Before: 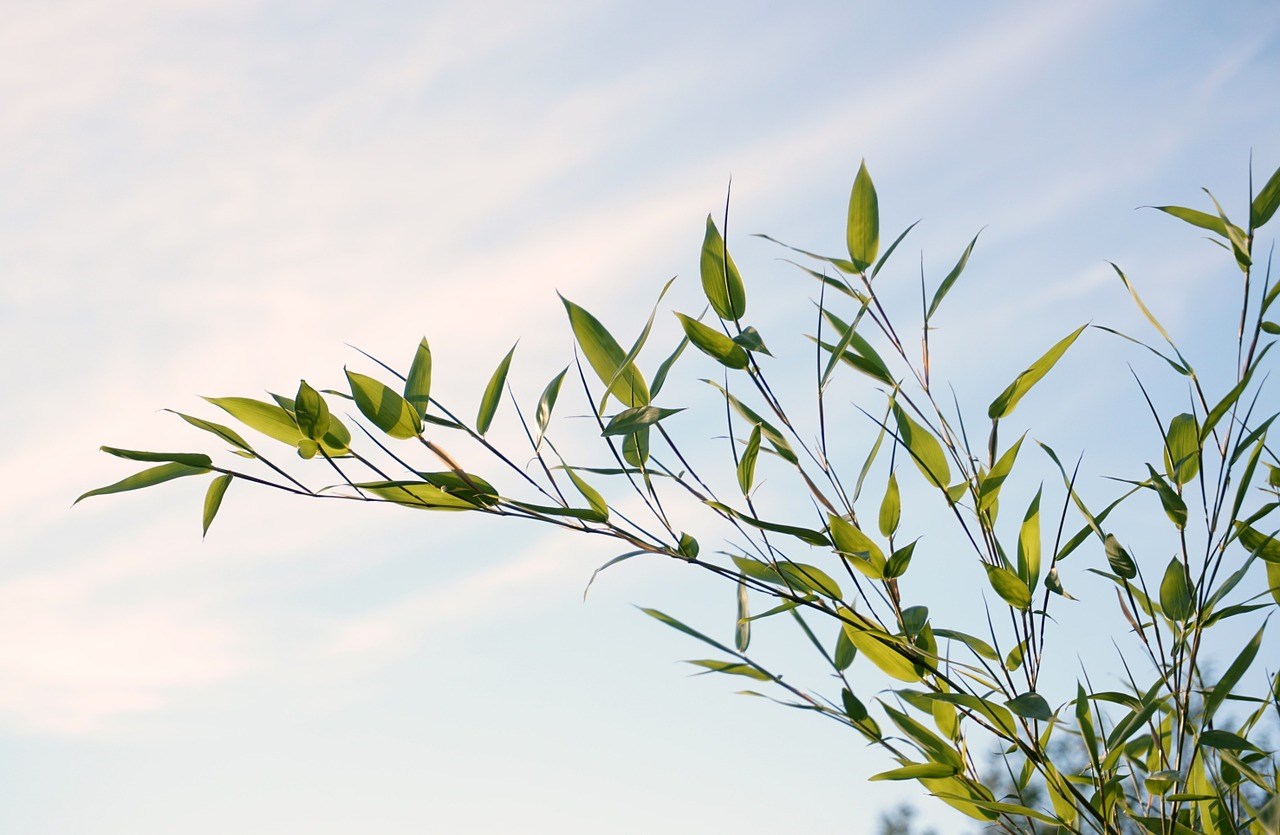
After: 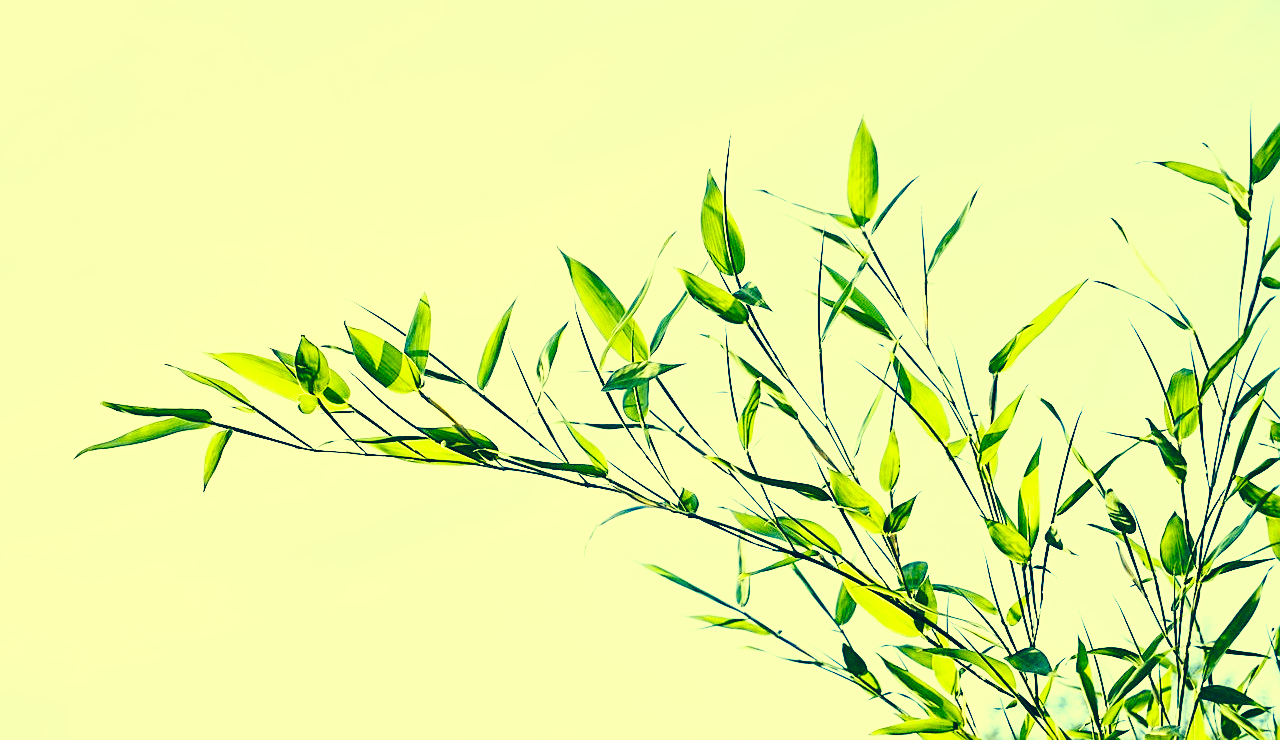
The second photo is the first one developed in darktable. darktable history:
exposure: exposure 0.402 EV, compensate exposure bias true, compensate highlight preservation false
color correction: highlights a* -16.32, highlights b* 39.63, shadows a* -39.43, shadows b* -26.23
base curve: curves: ch0 [(0, 0) (0.032, 0.037) (0.105, 0.228) (0.435, 0.76) (0.856, 0.983) (1, 1)], preserve colors none
local contrast: highlights 105%, shadows 101%, detail 119%, midtone range 0.2
tone equalizer: -8 EV -0.384 EV, -7 EV -0.4 EV, -6 EV -0.362 EV, -5 EV -0.224 EV, -3 EV 0.253 EV, -2 EV 0.322 EV, -1 EV 0.374 EV, +0 EV 0.389 EV, edges refinement/feathering 500, mask exposure compensation -1.57 EV, preserve details no
contrast brightness saturation: contrast 0.15, brightness 0.043
crop and rotate: top 5.482%, bottom 5.834%
sharpen: on, module defaults
